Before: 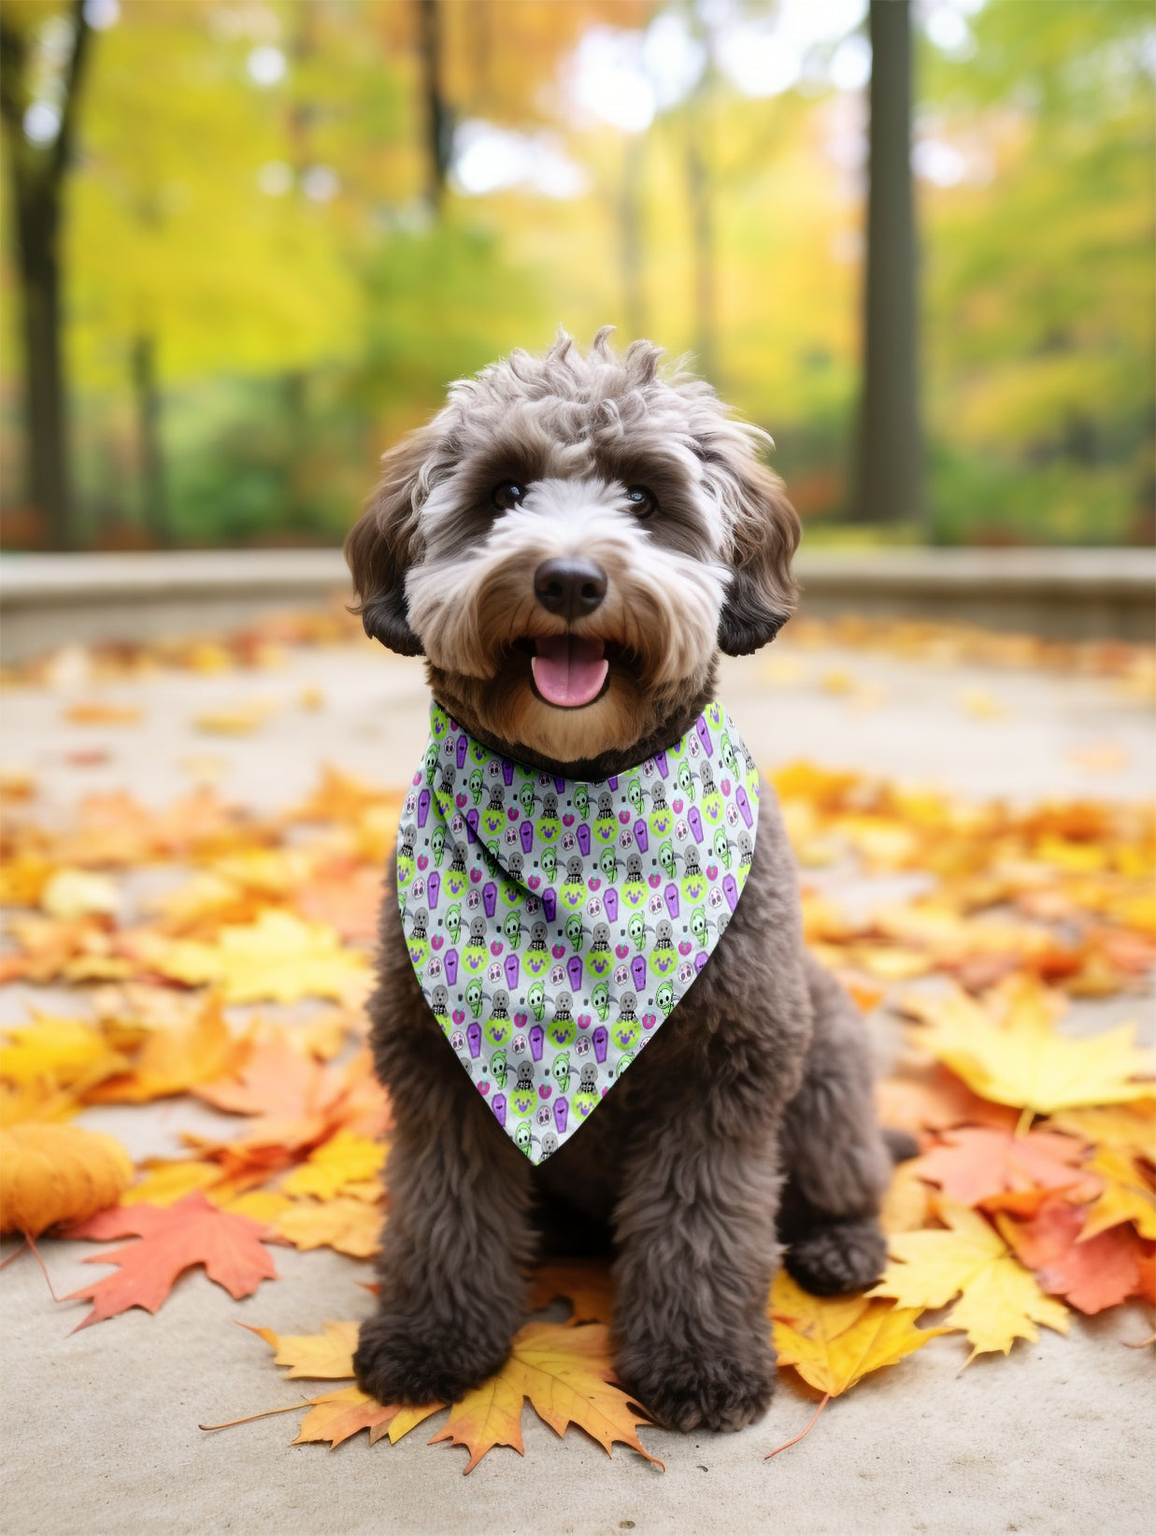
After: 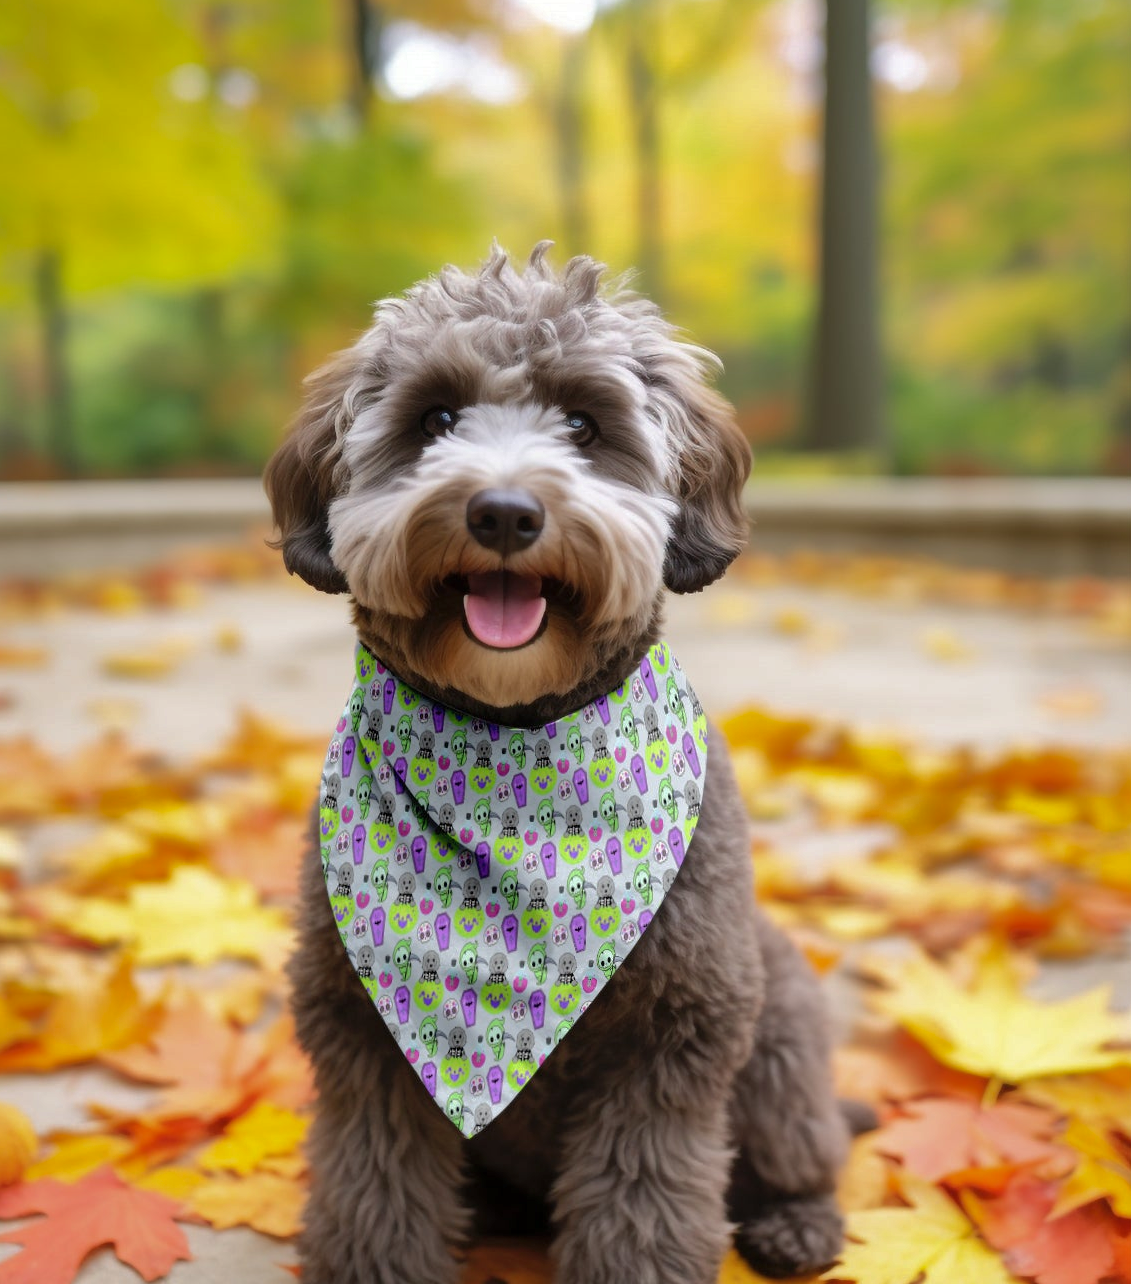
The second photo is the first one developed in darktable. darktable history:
shadows and highlights: shadows 39.25, highlights -59.74
levels: black 0.049%
crop: left 8.521%, top 6.597%, bottom 15.249%
